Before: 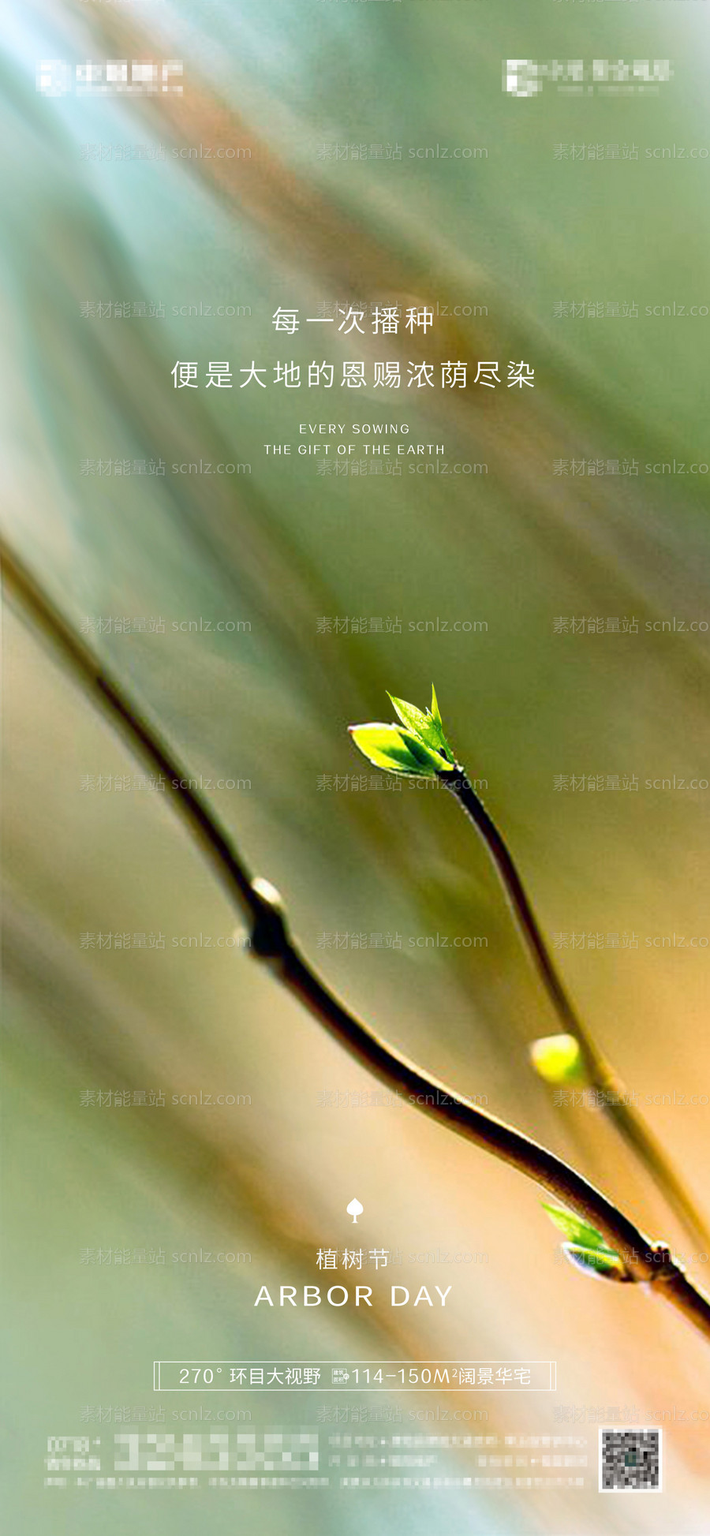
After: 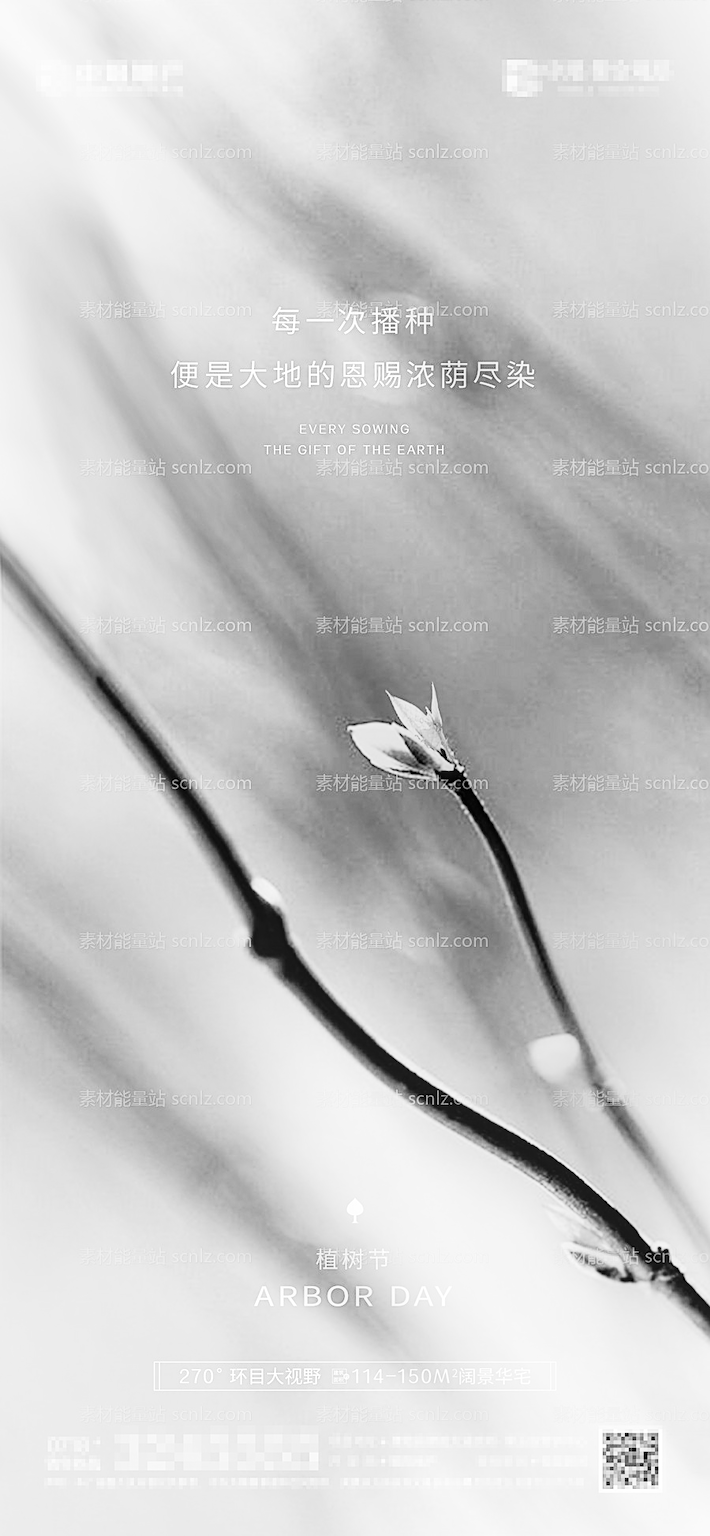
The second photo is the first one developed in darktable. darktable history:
local contrast: on, module defaults
sharpen: on, module defaults
exposure: black level correction 0, exposure 1 EV, compensate exposure bias true, compensate highlight preservation false
graduated density: density 0.38 EV, hardness 21%, rotation -6.11°, saturation 32%
monochrome: a 14.95, b -89.96
base curve: curves: ch0 [(0, 0) (0.04, 0.03) (0.133, 0.232) (0.448, 0.748) (0.843, 0.968) (1, 1)], preserve colors none
color correction: highlights a* 10.32, highlights b* 14.66, shadows a* -9.59, shadows b* -15.02
